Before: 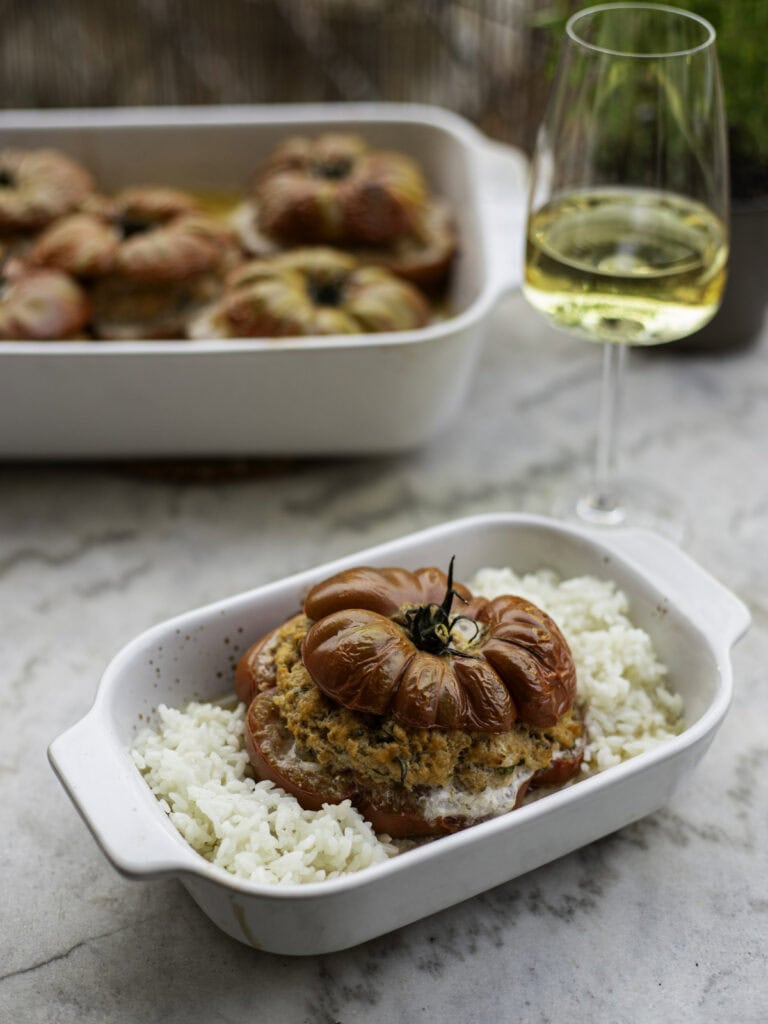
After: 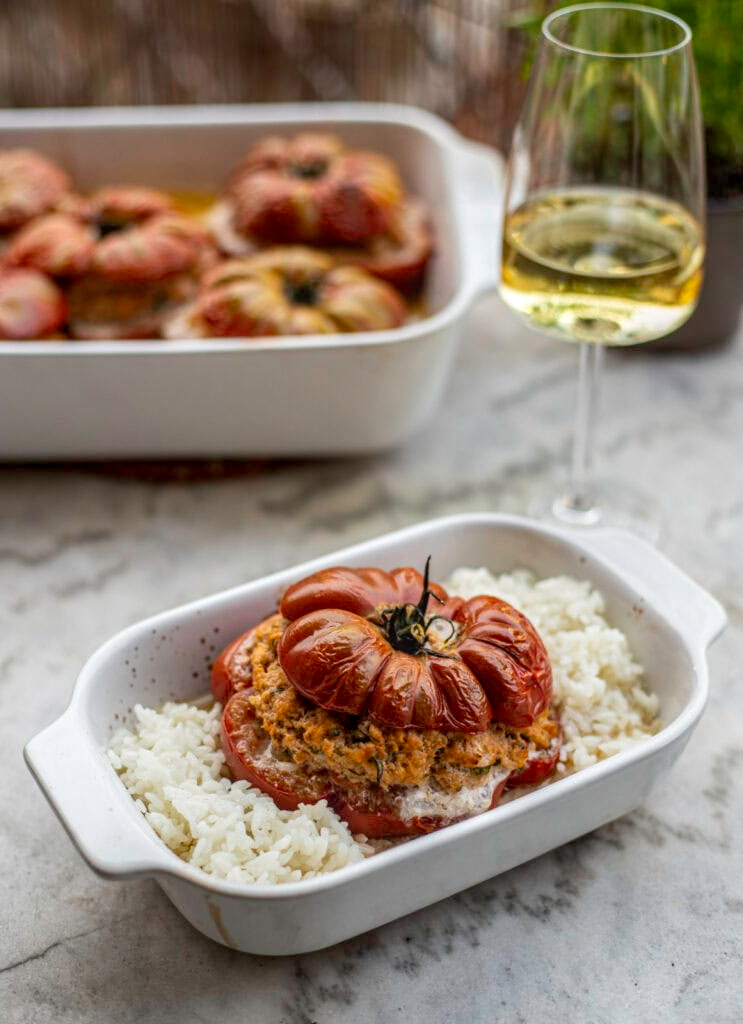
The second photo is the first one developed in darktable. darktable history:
local contrast: highlights 0%, shadows 0%, detail 133%
crop and rotate: left 3.238%
